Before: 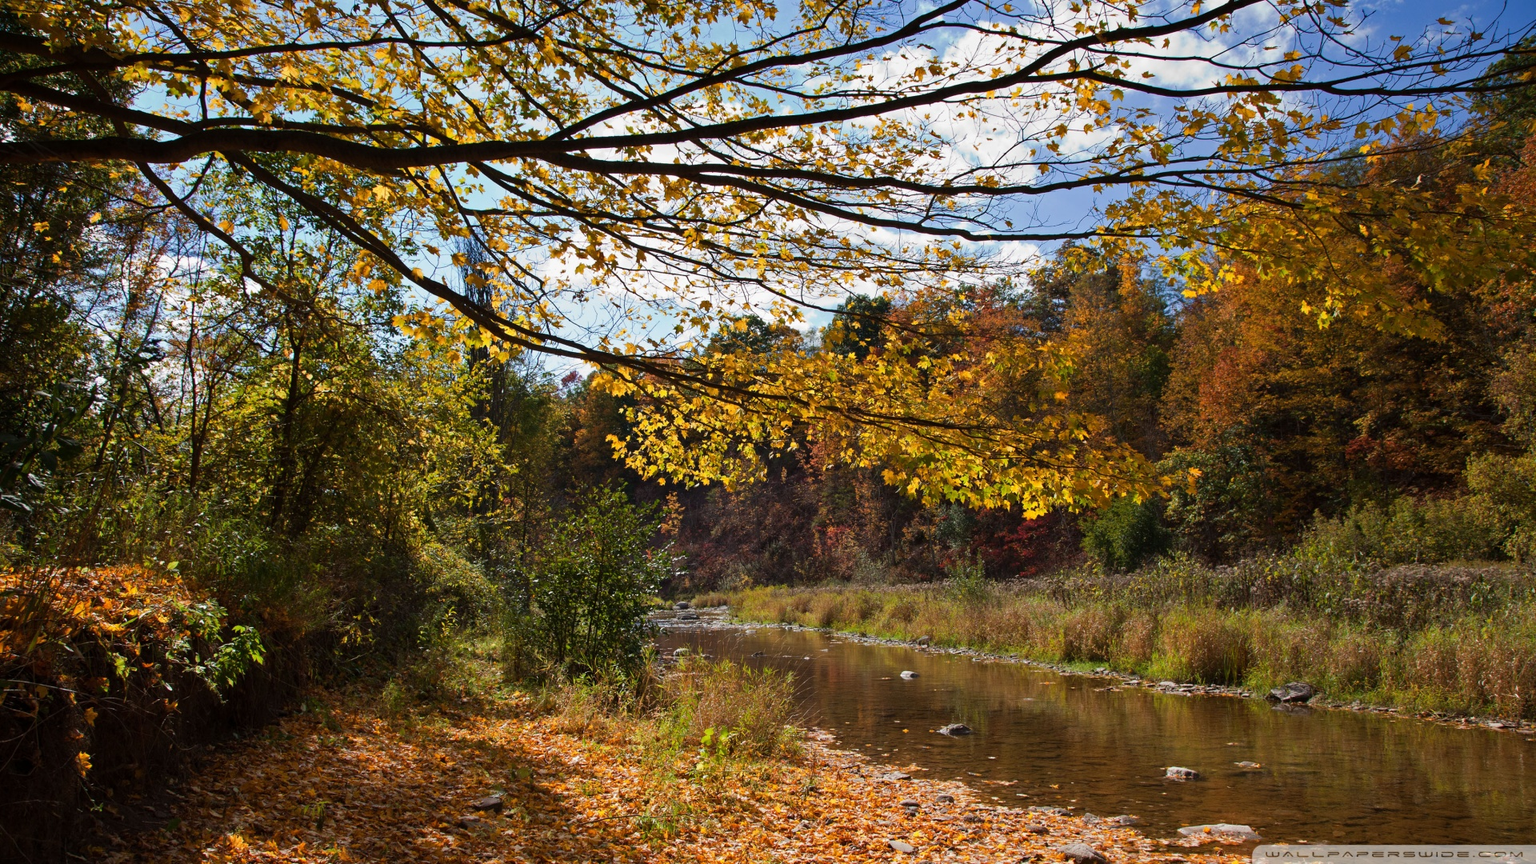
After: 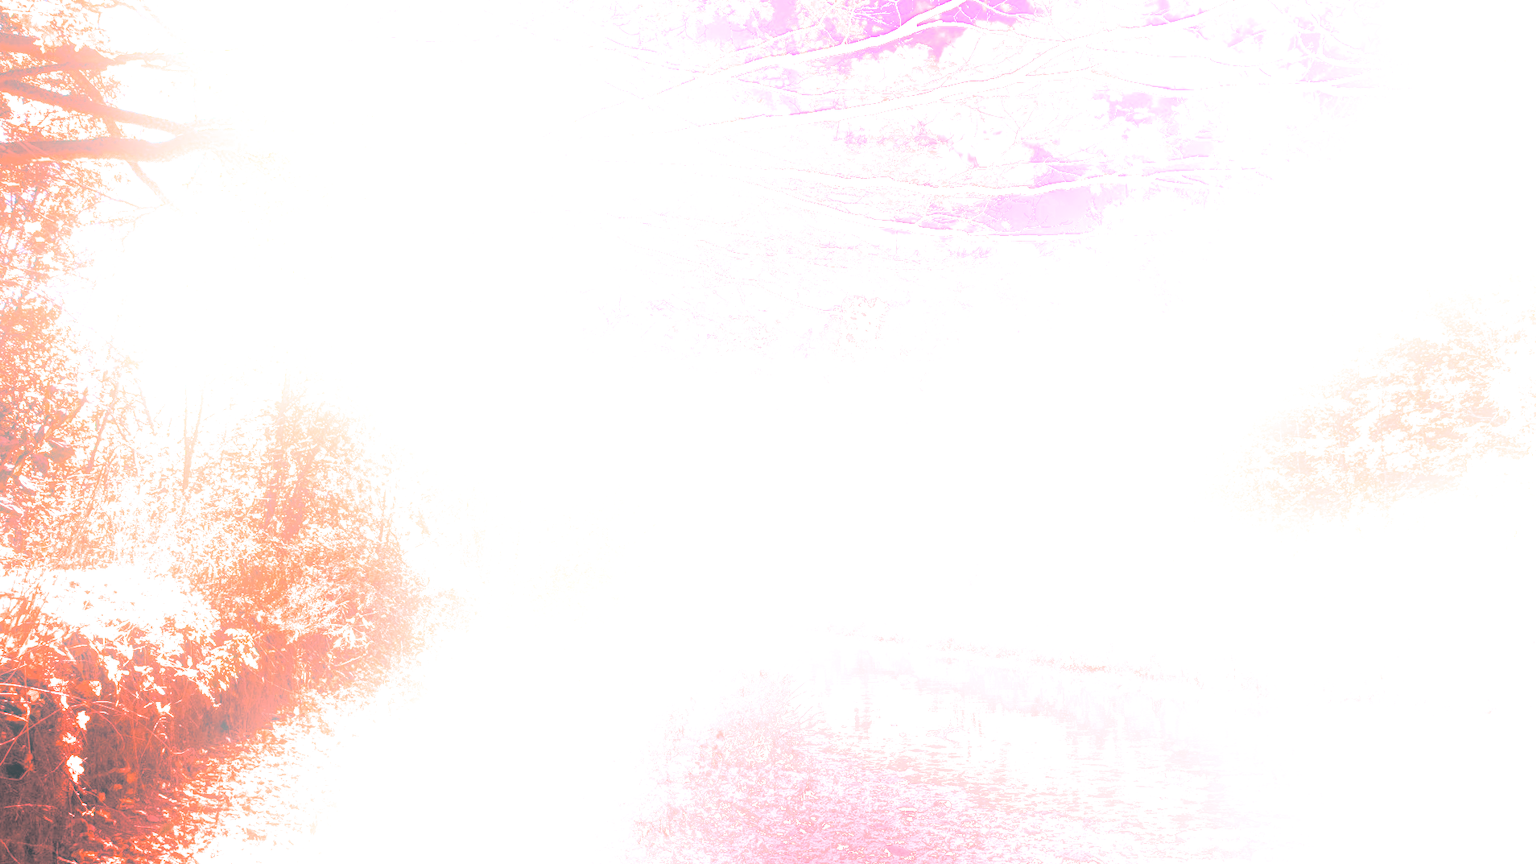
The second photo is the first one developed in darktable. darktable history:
white balance: red 4.26, blue 1.802
local contrast: highlights 73%, shadows 15%, midtone range 0.197
bloom: on, module defaults
split-toning: shadows › hue 205.2°, shadows › saturation 0.29, highlights › hue 50.4°, highlights › saturation 0.38, balance -49.9
crop and rotate: left 0.614%, top 0.179%, bottom 0.309%
exposure: black level correction 0, exposure 0.5 EV, compensate highlight preservation false
